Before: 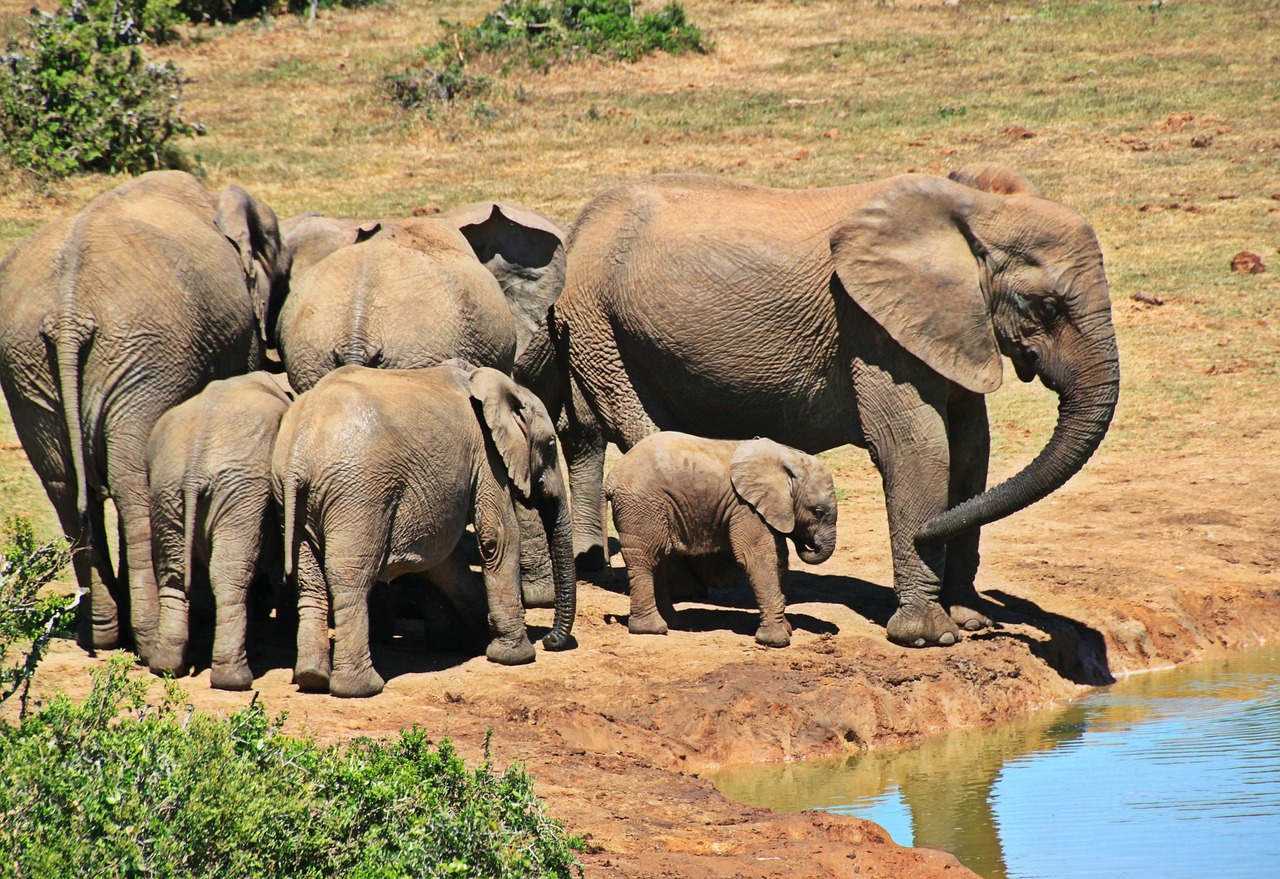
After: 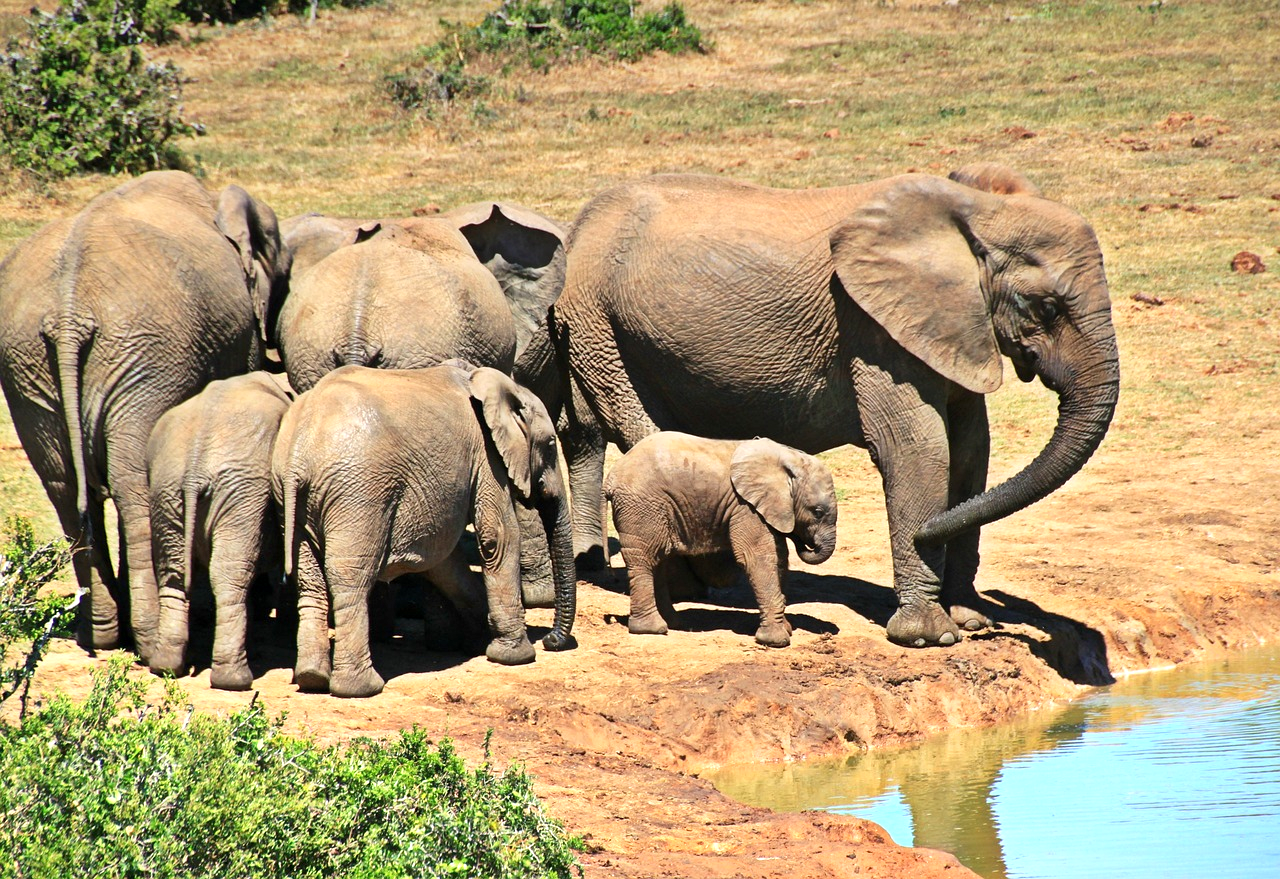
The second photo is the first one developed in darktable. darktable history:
graduated density: on, module defaults
exposure: black level correction 0.001, exposure 0.675 EV, compensate highlight preservation false
